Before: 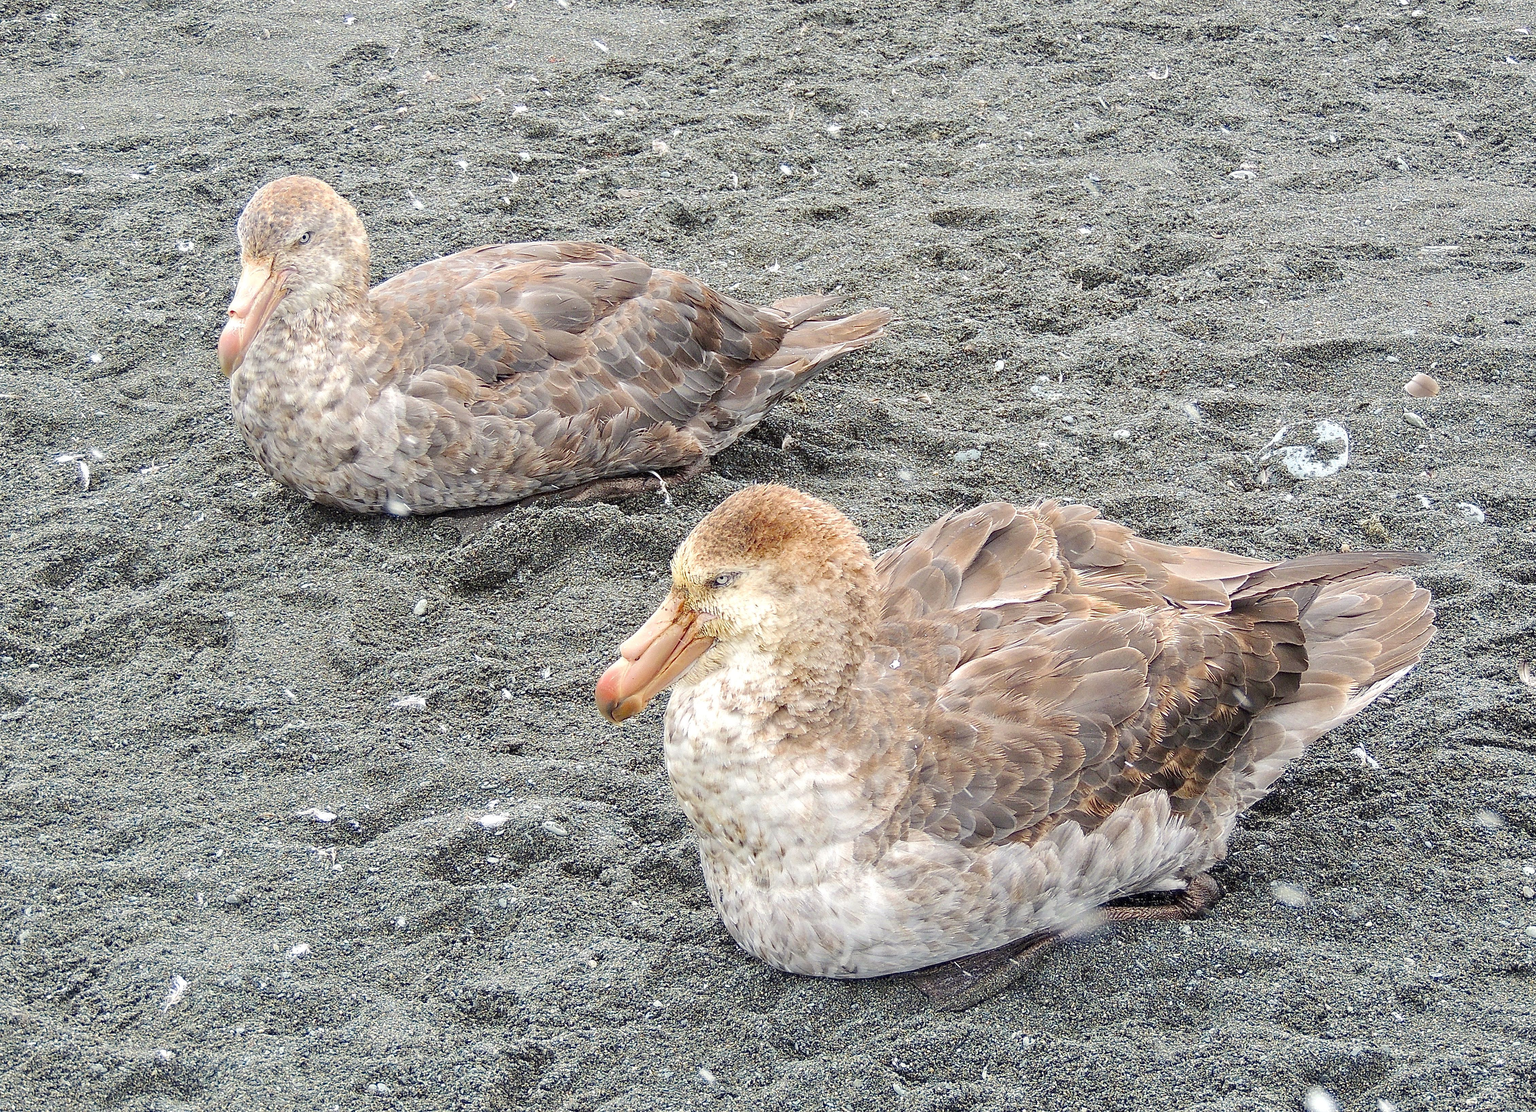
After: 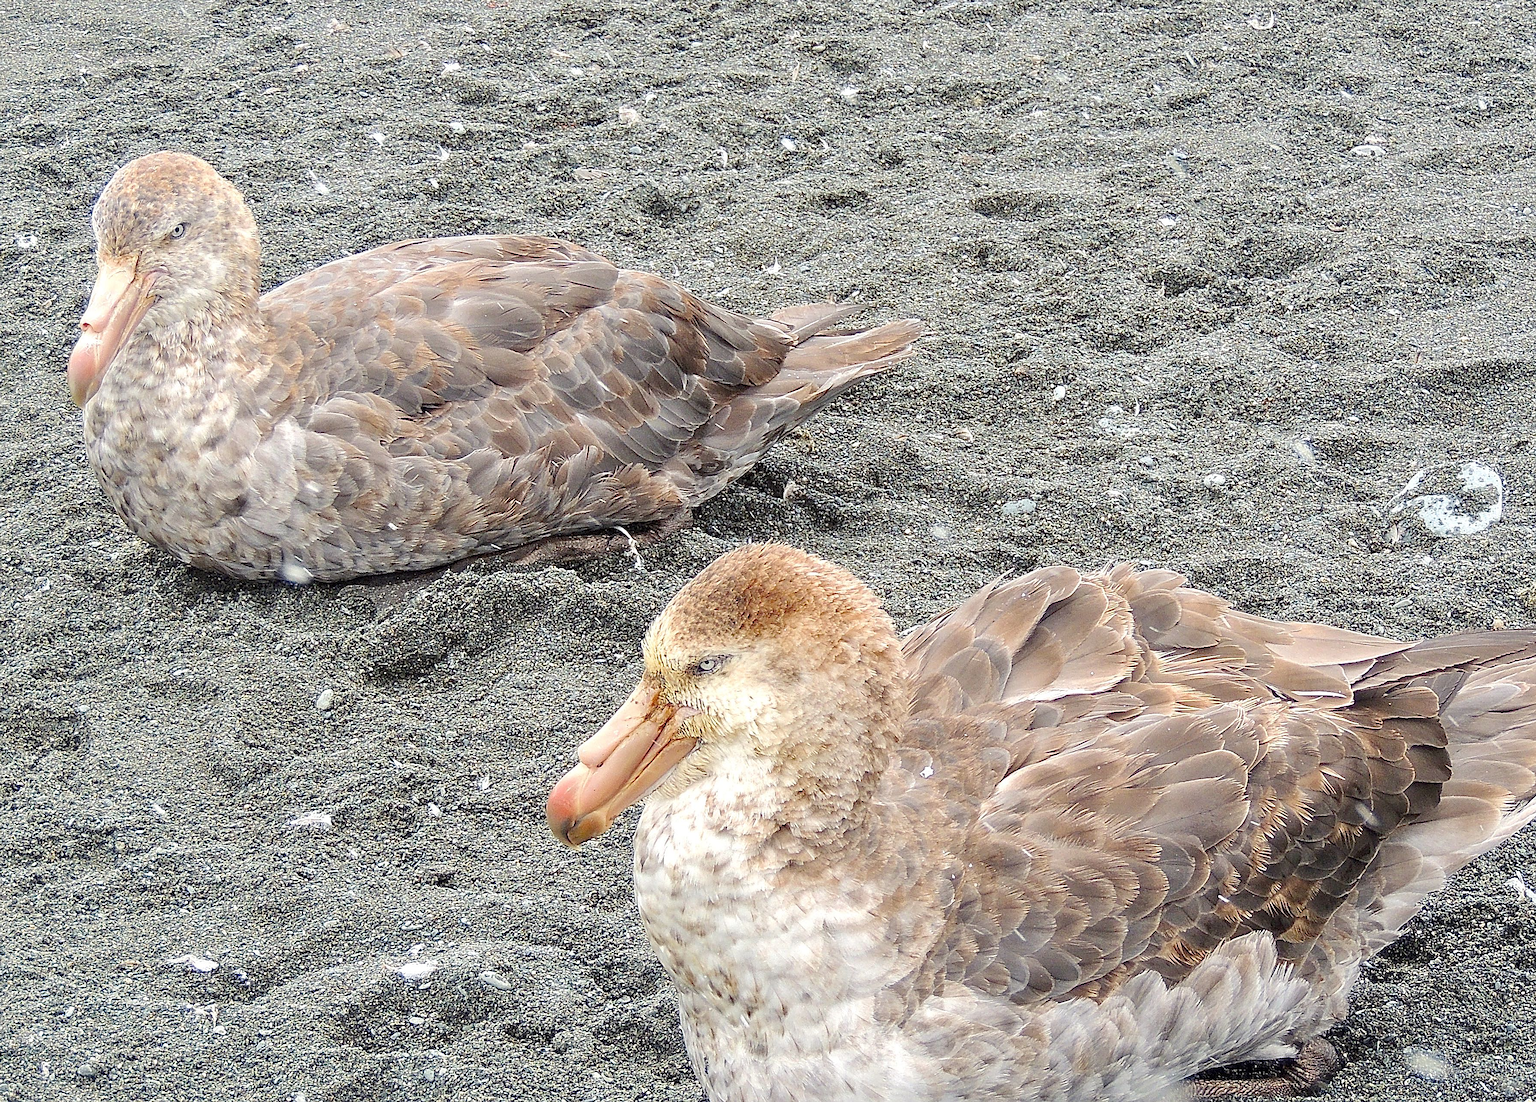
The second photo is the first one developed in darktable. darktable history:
sharpen: amount 0.2
crop and rotate: left 10.77%, top 5.1%, right 10.41%, bottom 16.76%
